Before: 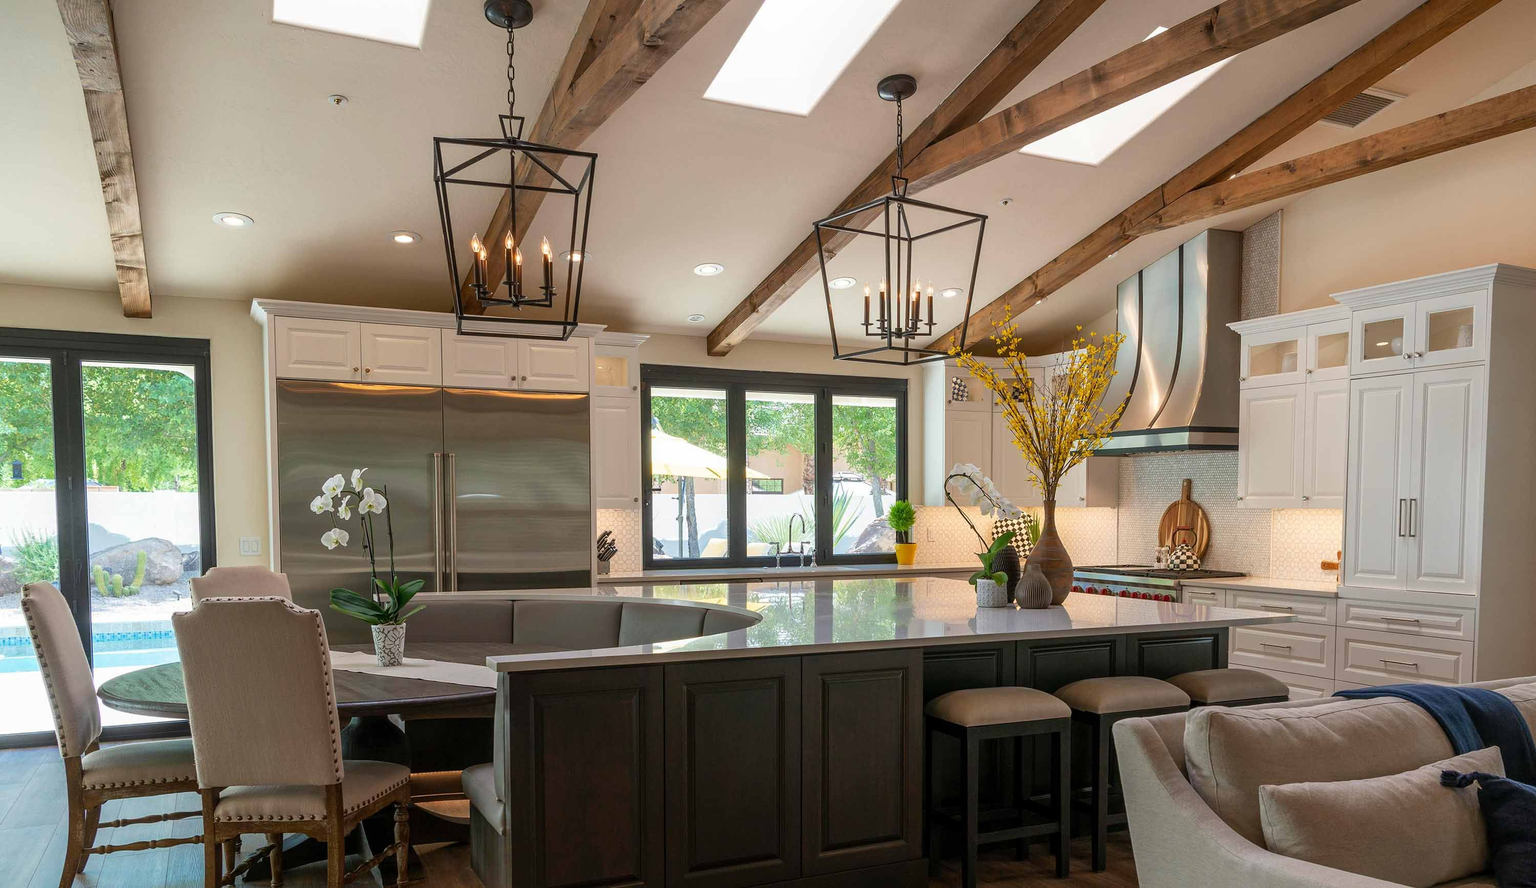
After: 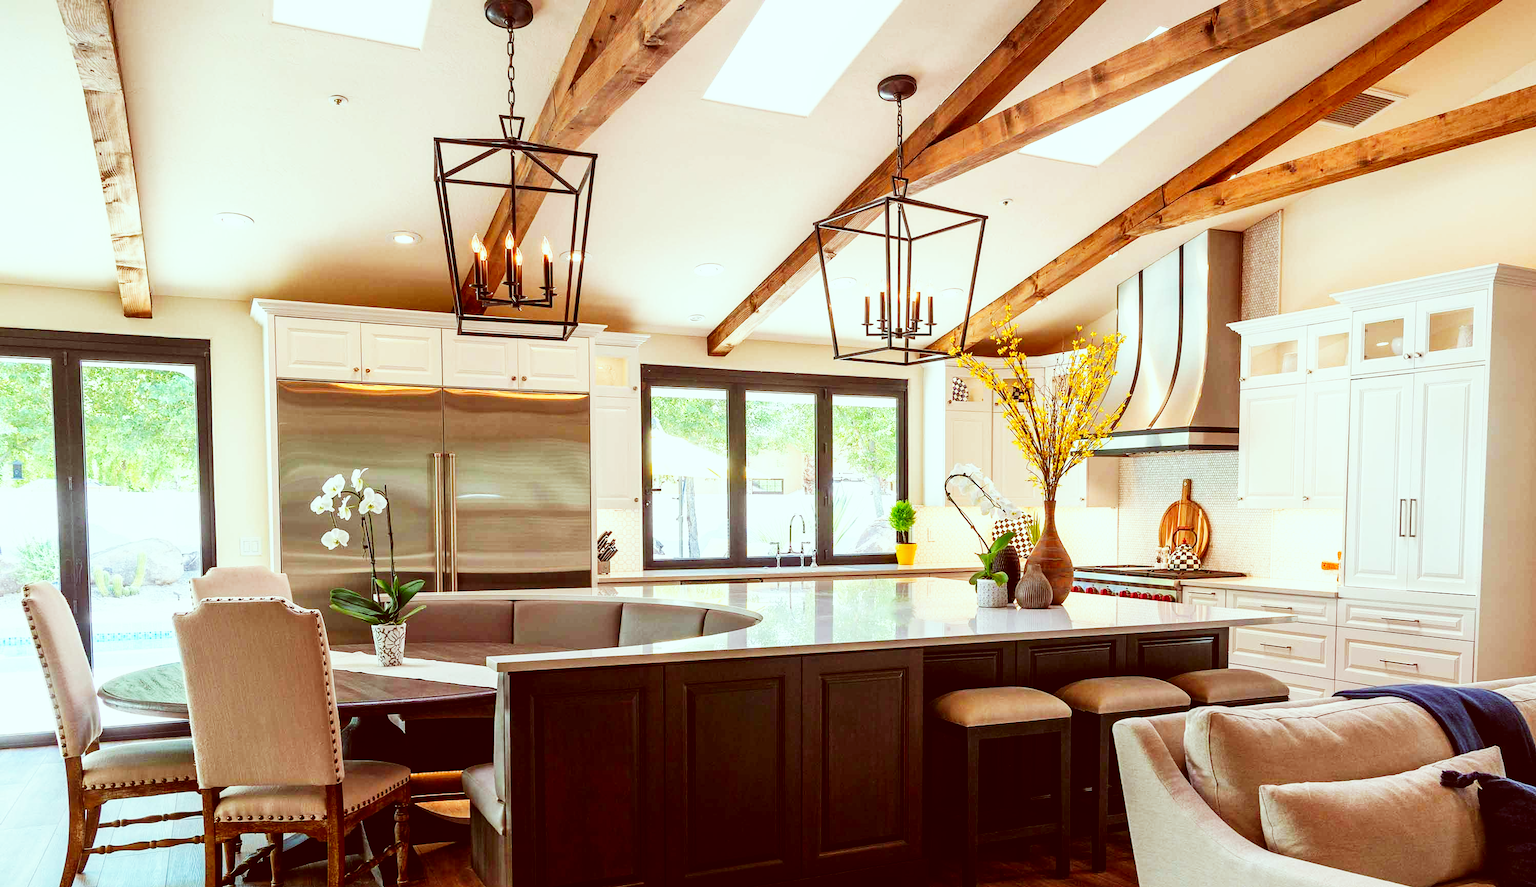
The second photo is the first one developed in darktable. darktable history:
color correction: highlights a* -7.23, highlights b* -0.161, shadows a* 20.08, shadows b* 11.73
tone equalizer: on, module defaults
base curve: curves: ch0 [(0, 0) (0.007, 0.004) (0.027, 0.03) (0.046, 0.07) (0.207, 0.54) (0.442, 0.872) (0.673, 0.972) (1, 1)], preserve colors none
